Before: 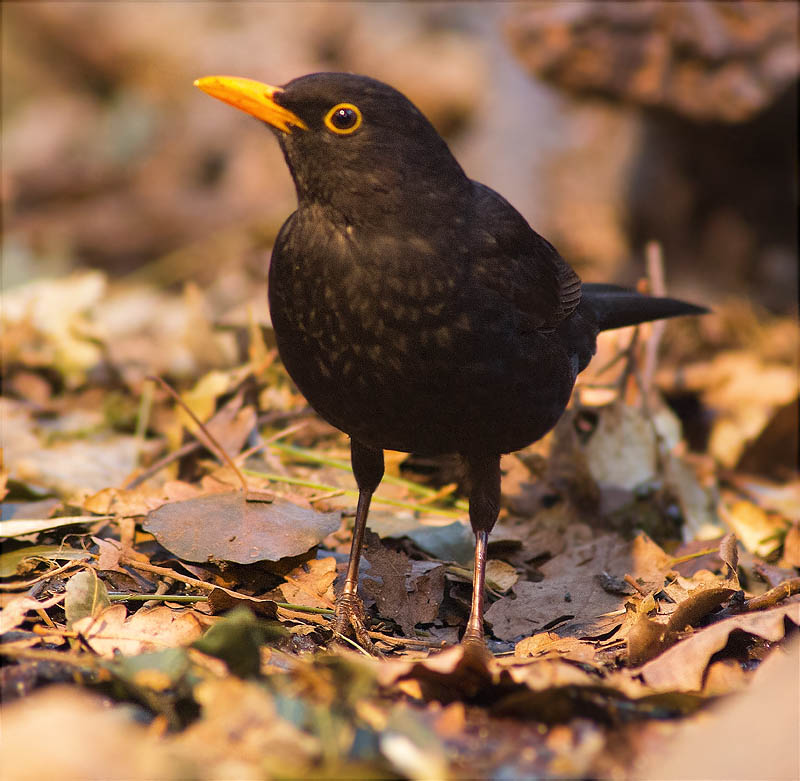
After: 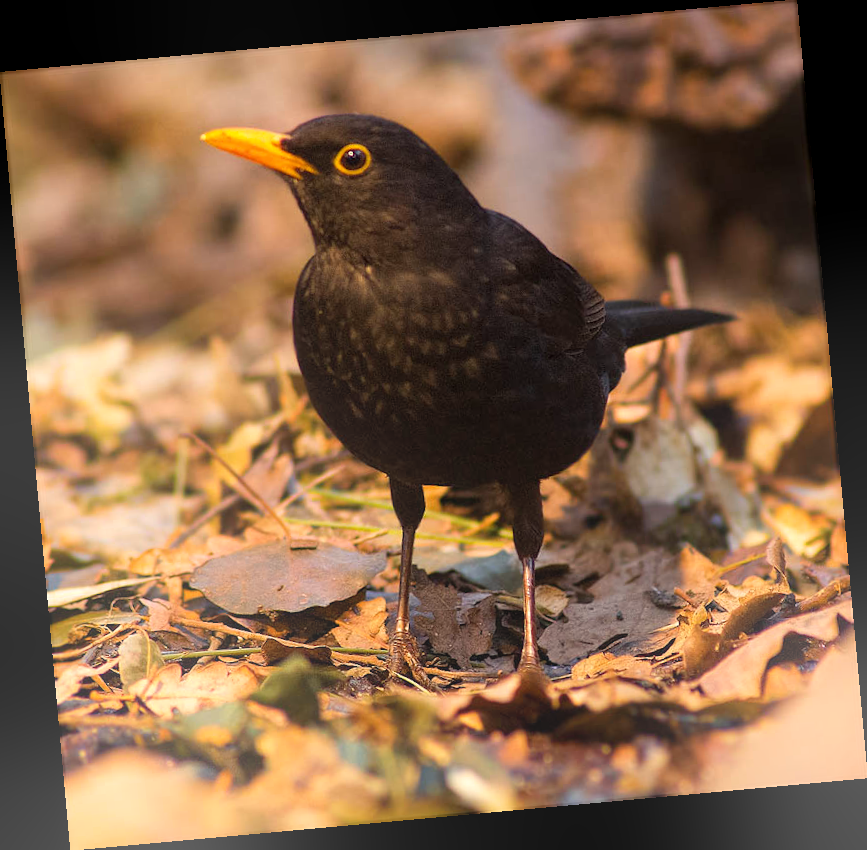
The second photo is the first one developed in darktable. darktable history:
bloom: on, module defaults
local contrast: highlights 100%, shadows 100%, detail 120%, midtone range 0.2
color calibration: x 0.334, y 0.349, temperature 5426 K
rotate and perspective: rotation -5.2°, automatic cropping off
